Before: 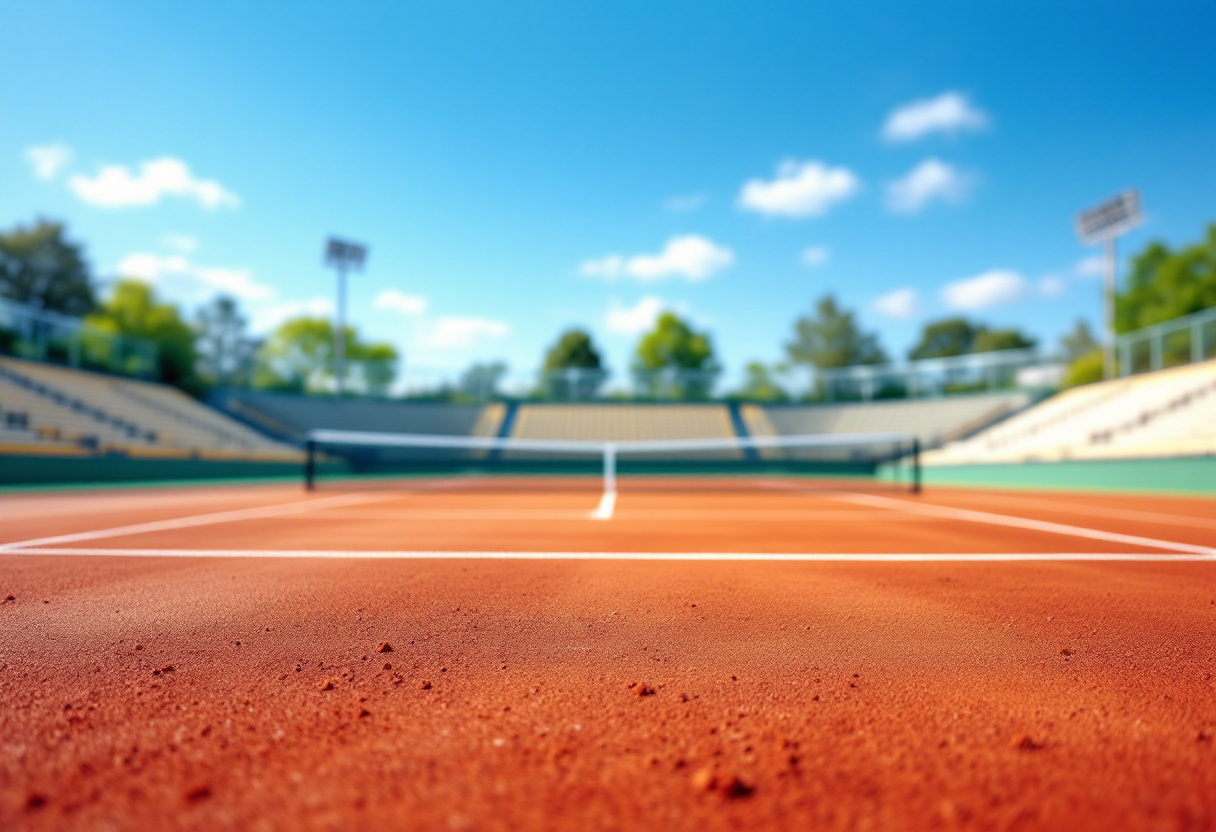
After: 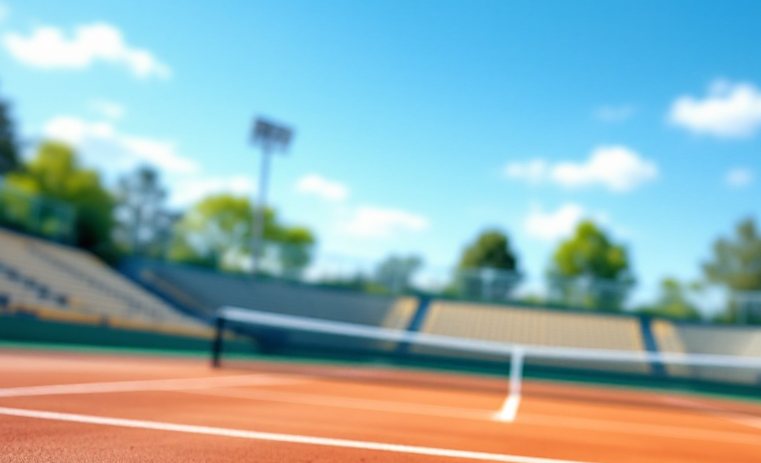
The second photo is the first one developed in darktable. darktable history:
sharpen: amount 0.2
tone equalizer: on, module defaults
crop and rotate: angle -4.99°, left 2.122%, top 6.945%, right 27.566%, bottom 30.519%
